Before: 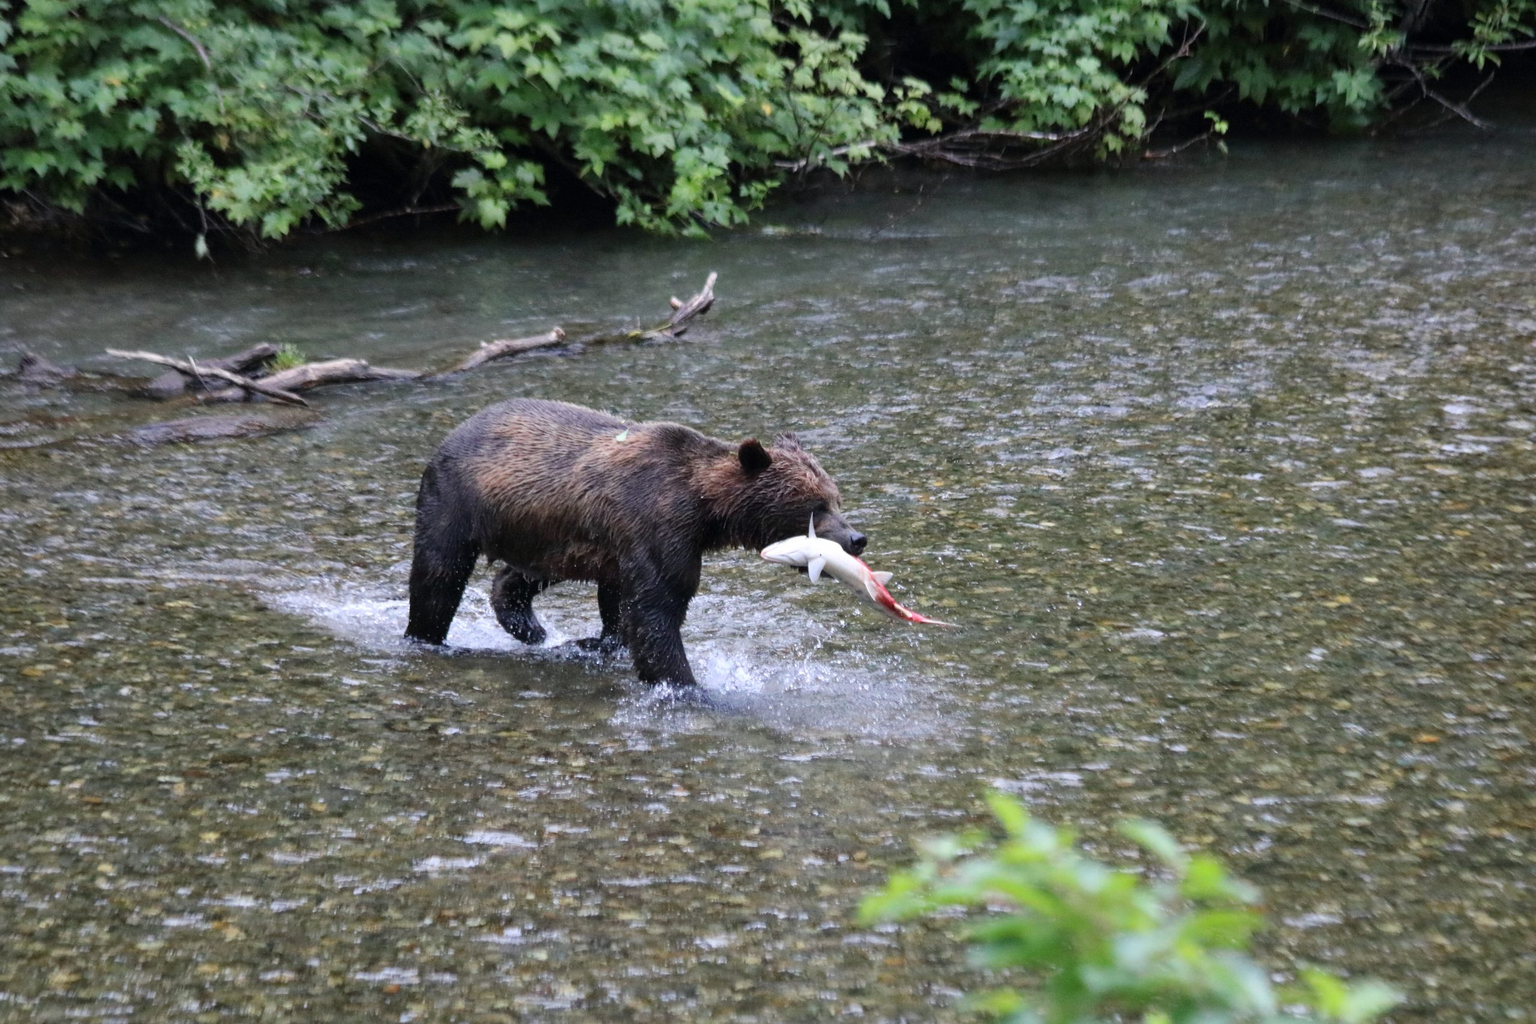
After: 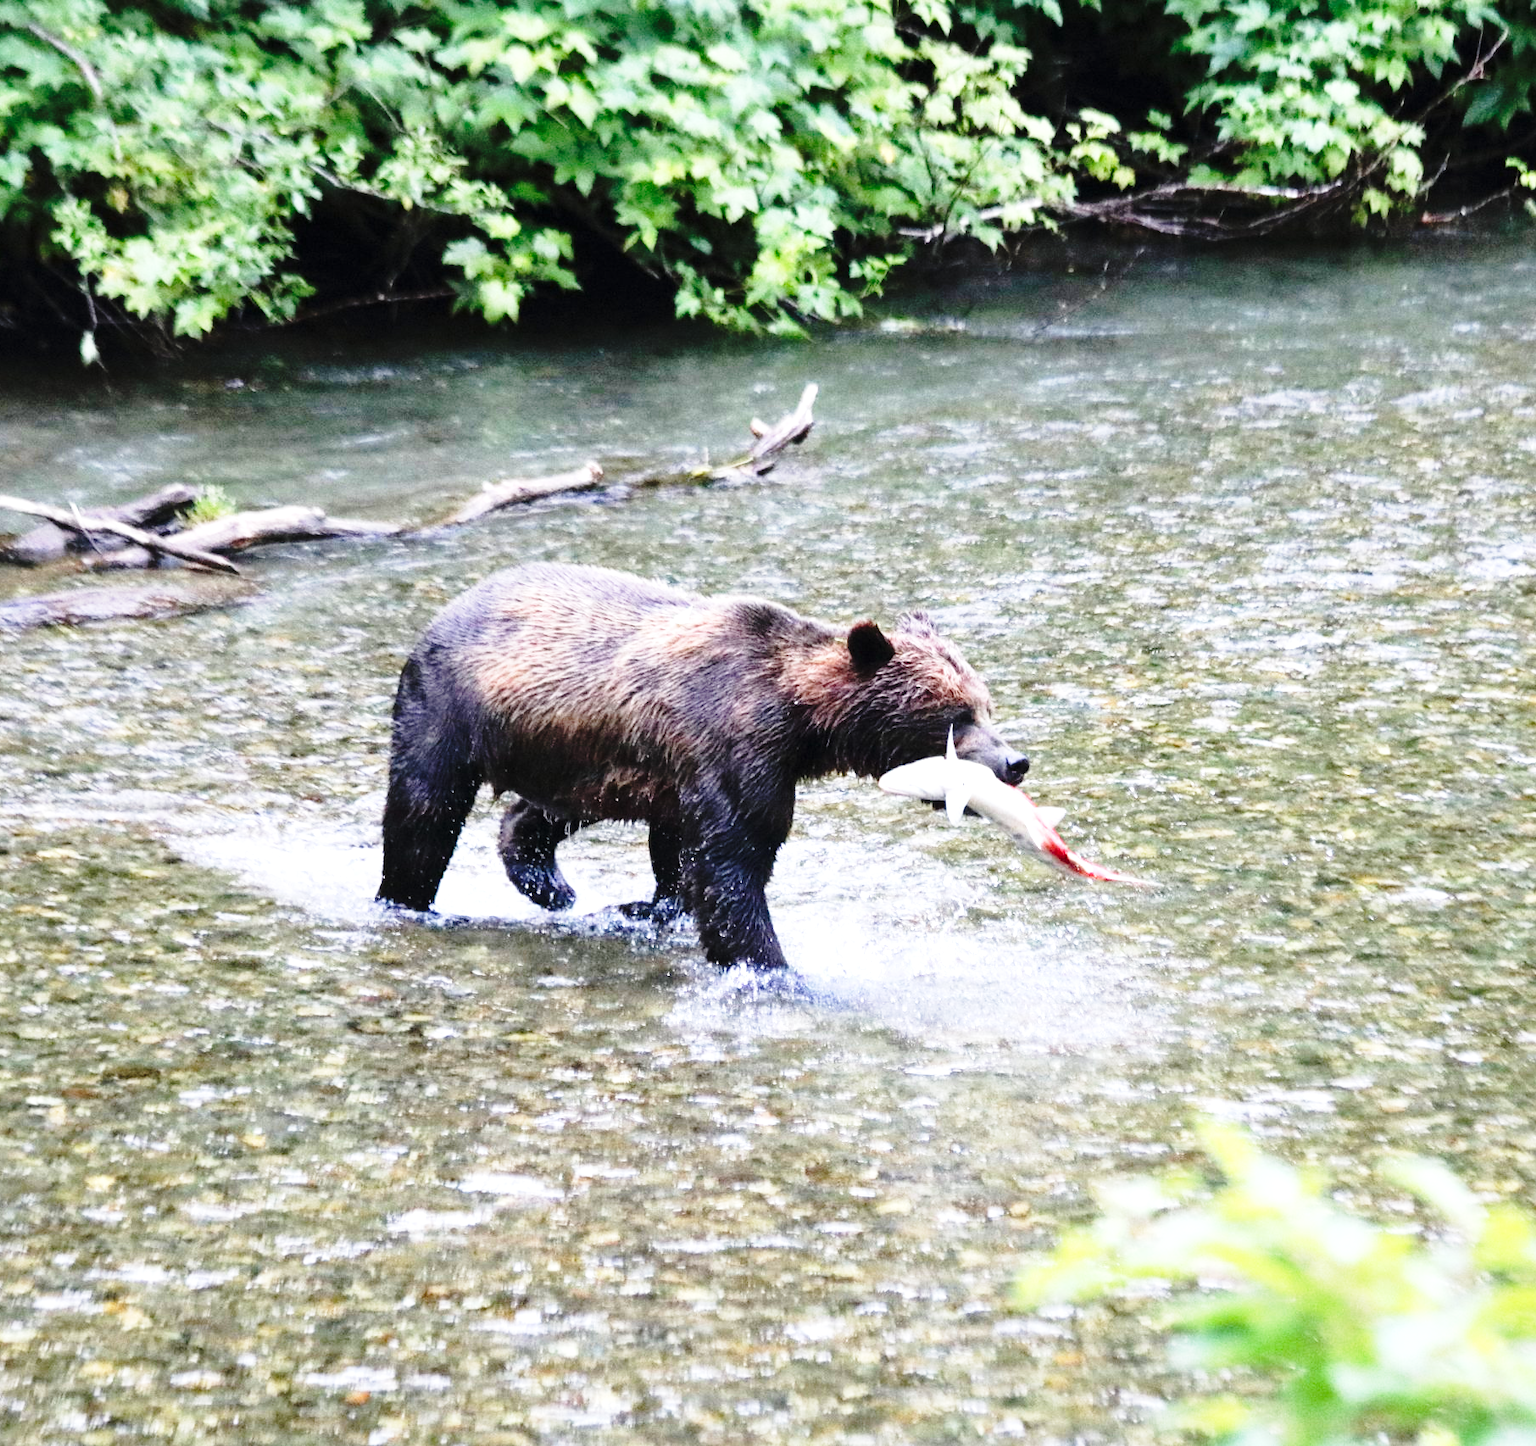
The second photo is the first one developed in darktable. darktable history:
crop and rotate: left 9.061%, right 20.142%
exposure: black level correction 0, exposure 0.877 EV, compensate exposure bias true, compensate highlight preservation false
base curve: curves: ch0 [(0, 0) (0.04, 0.03) (0.133, 0.232) (0.448, 0.748) (0.843, 0.968) (1, 1)], preserve colors none
